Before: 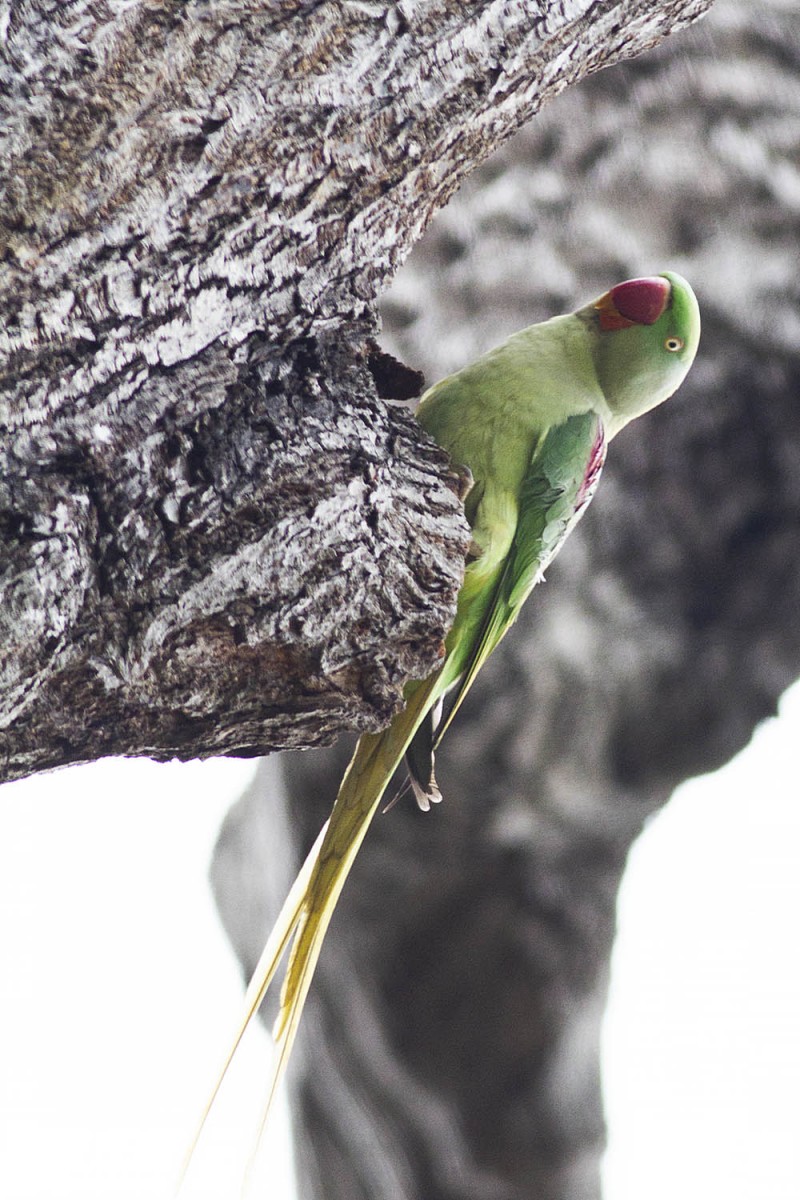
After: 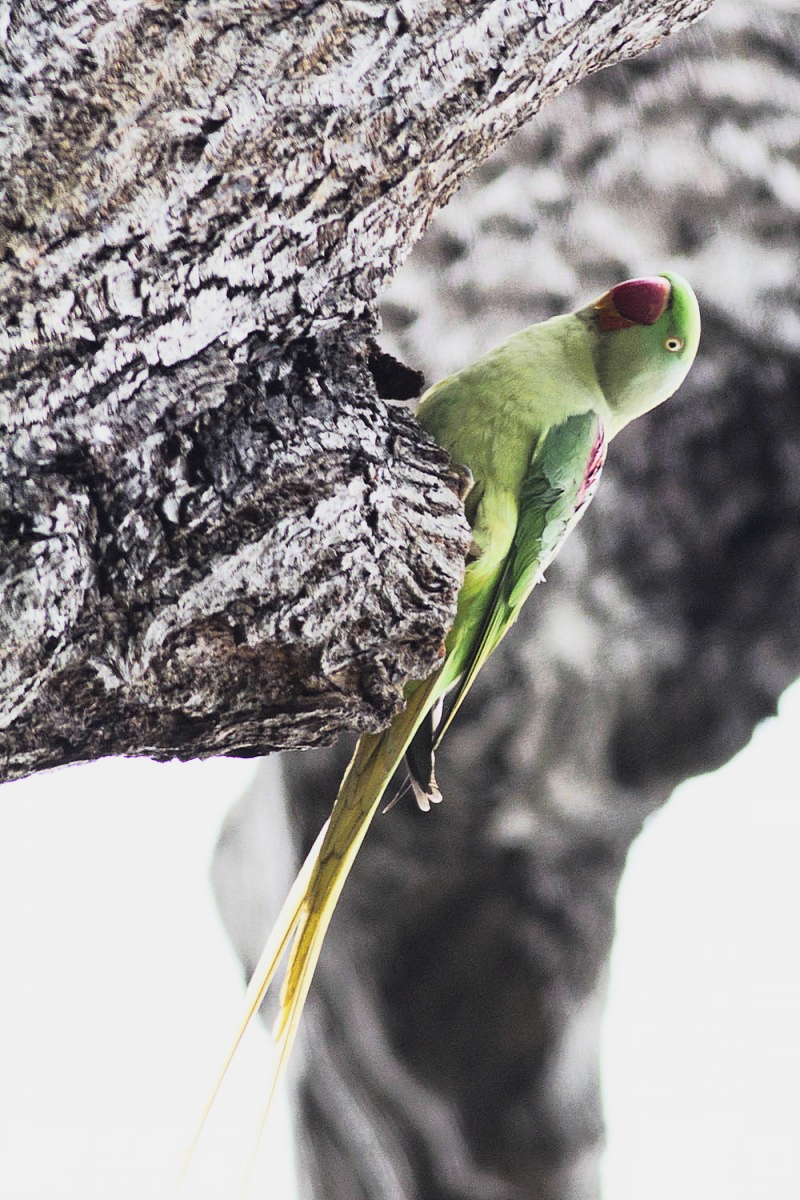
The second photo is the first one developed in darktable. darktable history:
tone curve: curves: ch0 [(0, 0.008) (0.081, 0.044) (0.177, 0.123) (0.283, 0.253) (0.416, 0.449) (0.495, 0.524) (0.661, 0.756) (0.796, 0.859) (1, 0.951)]; ch1 [(0, 0) (0.161, 0.092) (0.35, 0.33) (0.392, 0.392) (0.427, 0.426) (0.479, 0.472) (0.505, 0.5) (0.521, 0.524) (0.567, 0.564) (0.583, 0.588) (0.625, 0.627) (0.678, 0.733) (1, 1)]; ch2 [(0, 0) (0.346, 0.362) (0.404, 0.427) (0.502, 0.499) (0.531, 0.523) (0.544, 0.561) (0.58, 0.59) (0.629, 0.642) (0.717, 0.678) (1, 1)], color space Lab, linked channels, preserve colors none
